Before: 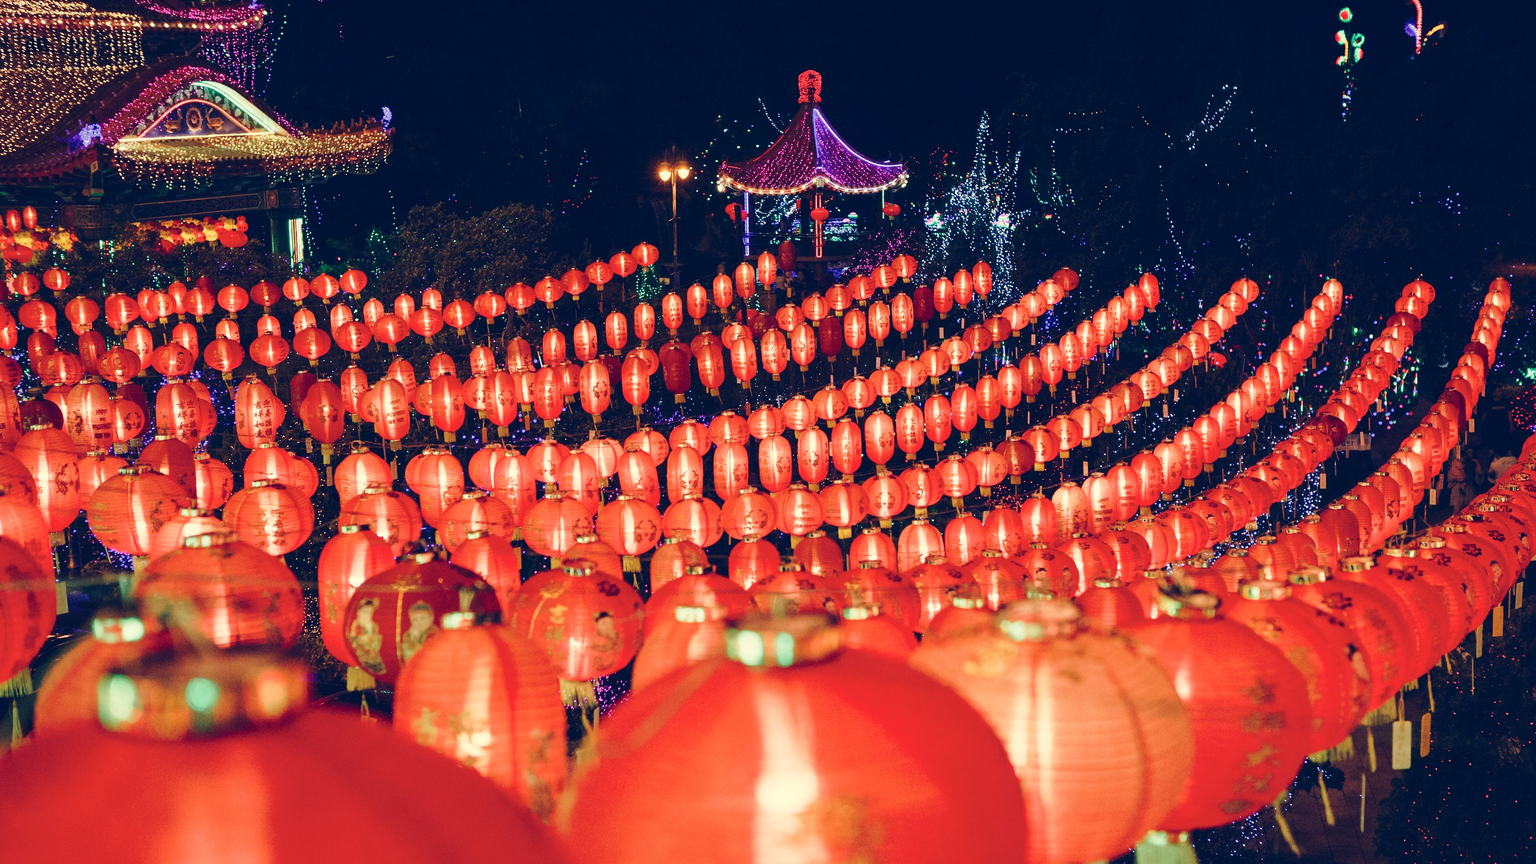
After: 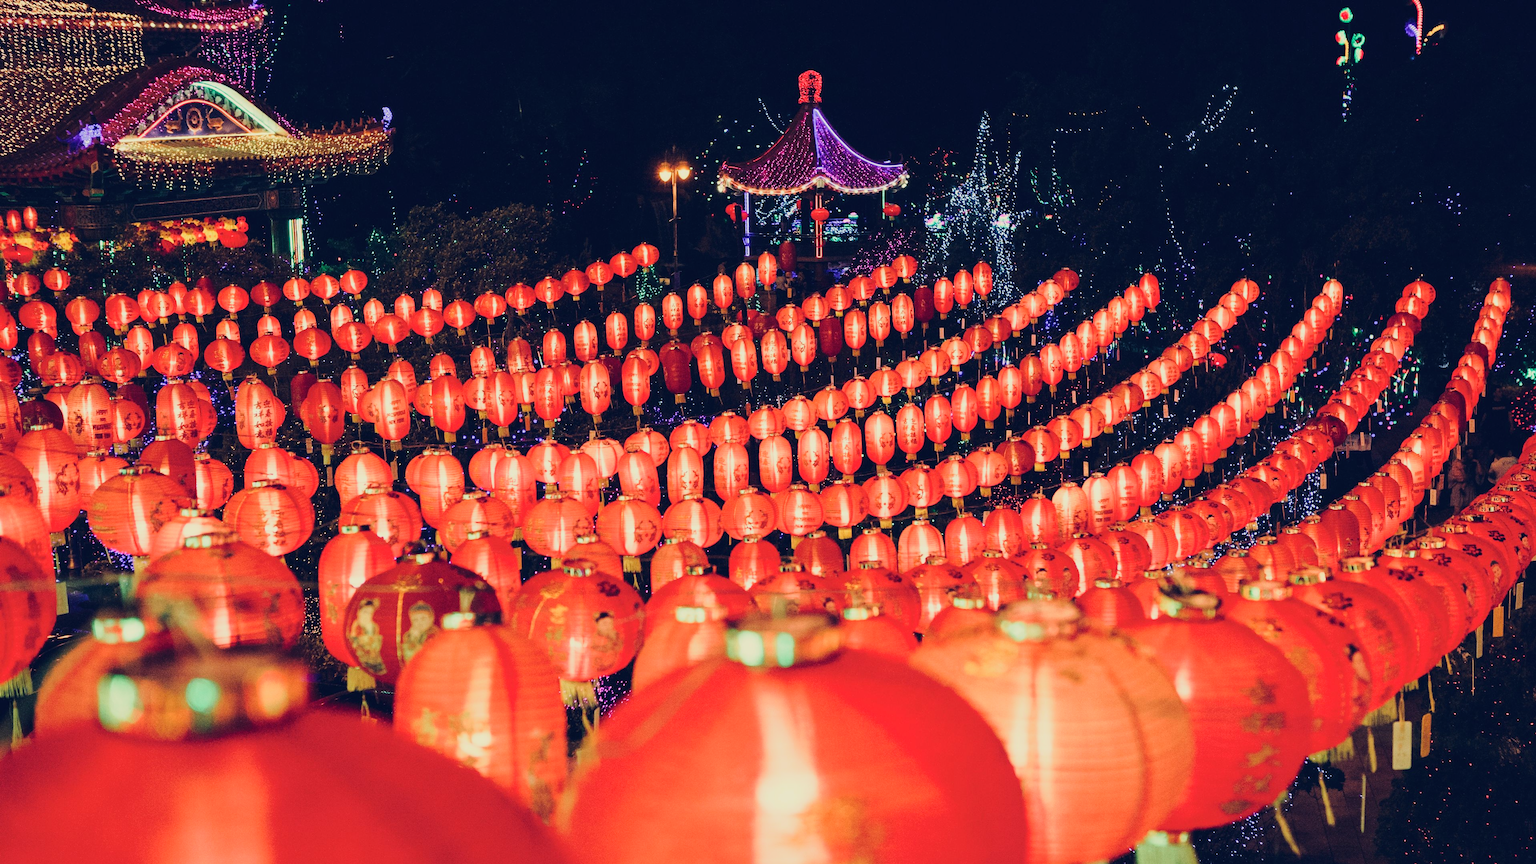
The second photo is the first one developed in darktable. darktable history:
tone curve: curves: ch0 [(0, 0) (0.091, 0.074) (0.184, 0.168) (0.491, 0.519) (0.748, 0.765) (1, 0.919)]; ch1 [(0, 0) (0.179, 0.173) (0.322, 0.32) (0.424, 0.424) (0.502, 0.504) (0.56, 0.578) (0.631, 0.667) (0.777, 0.806) (1, 1)]; ch2 [(0, 0) (0.434, 0.447) (0.483, 0.487) (0.547, 0.564) (0.676, 0.673) (1, 1)], color space Lab, linked channels, preserve colors none
